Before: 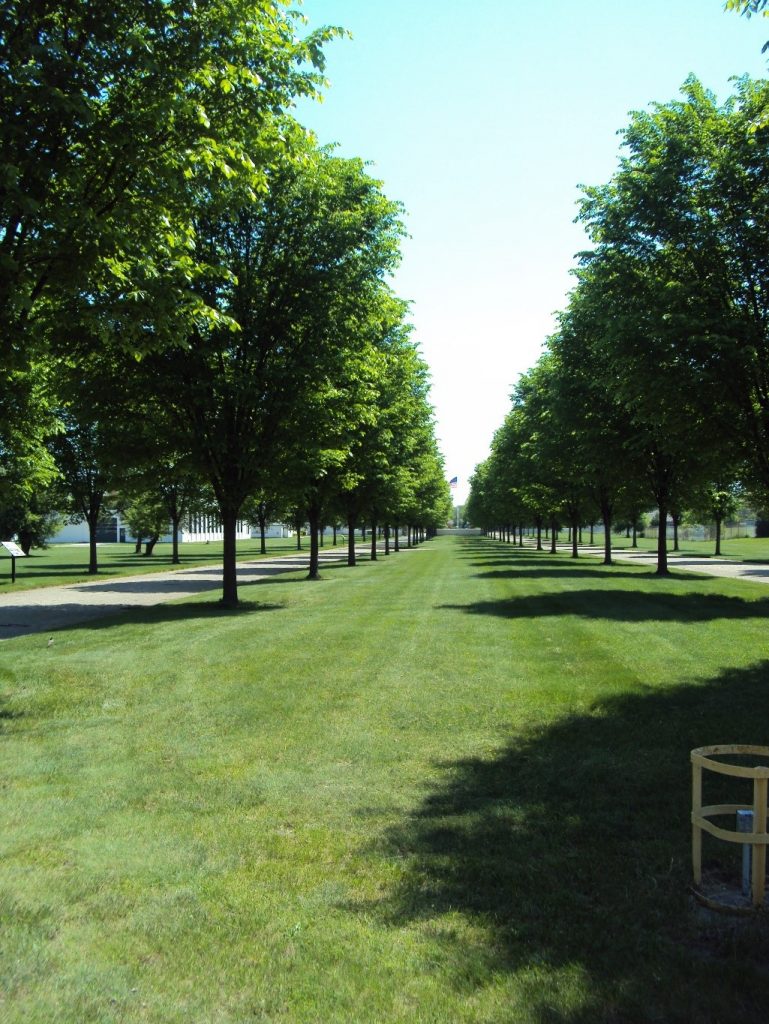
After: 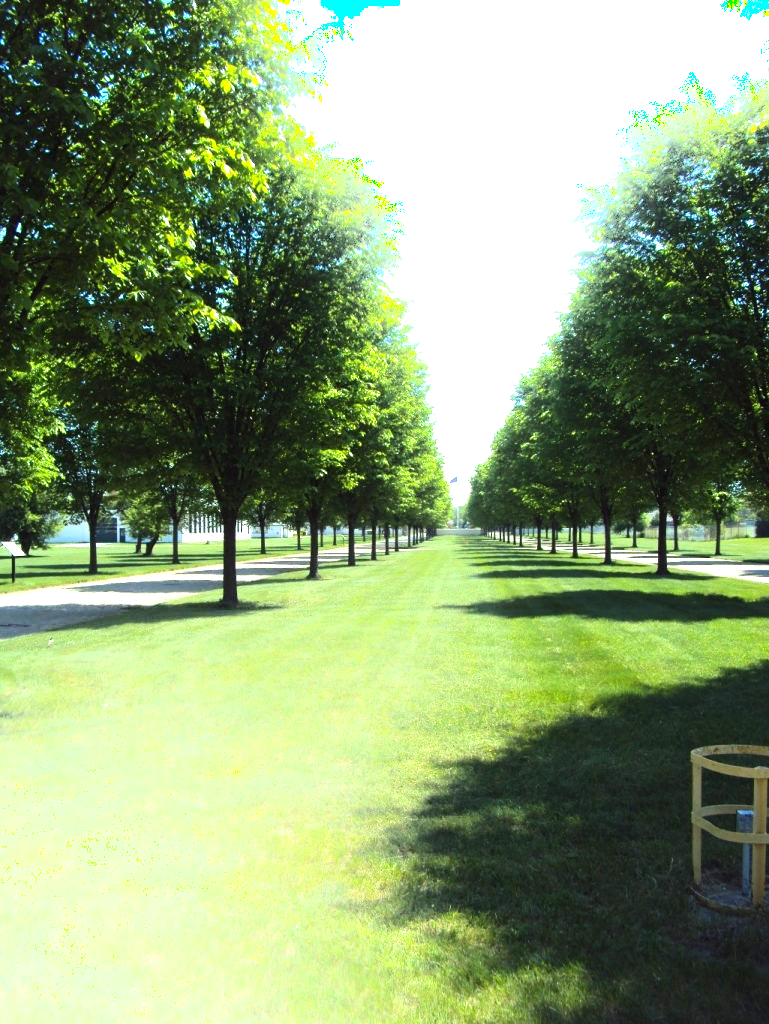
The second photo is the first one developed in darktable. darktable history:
shadows and highlights: shadows -21.03, highlights 99.49, highlights color adjustment 56.45%, soften with gaussian
exposure: exposure 1.06 EV, compensate highlight preservation false
contrast brightness saturation: saturation 0.105
